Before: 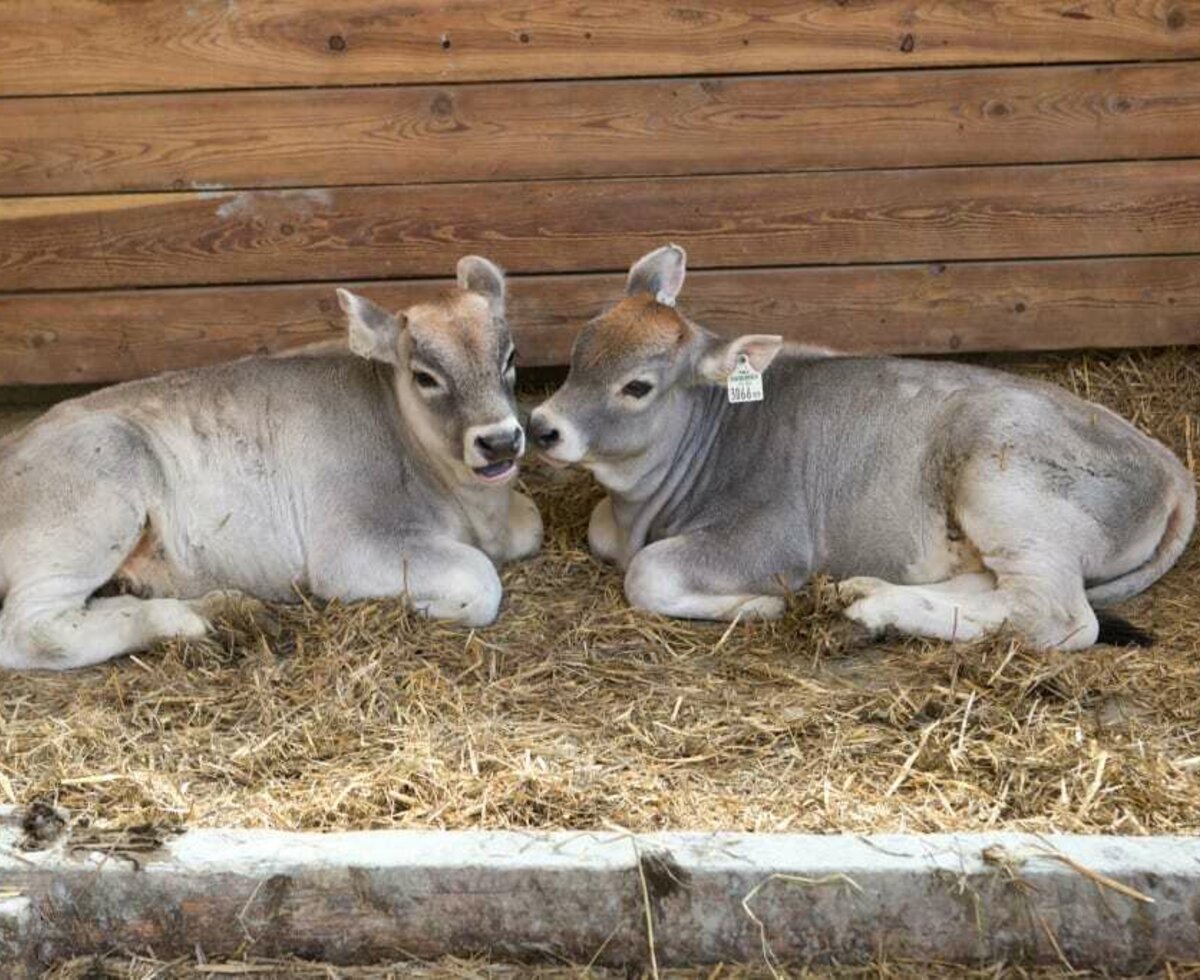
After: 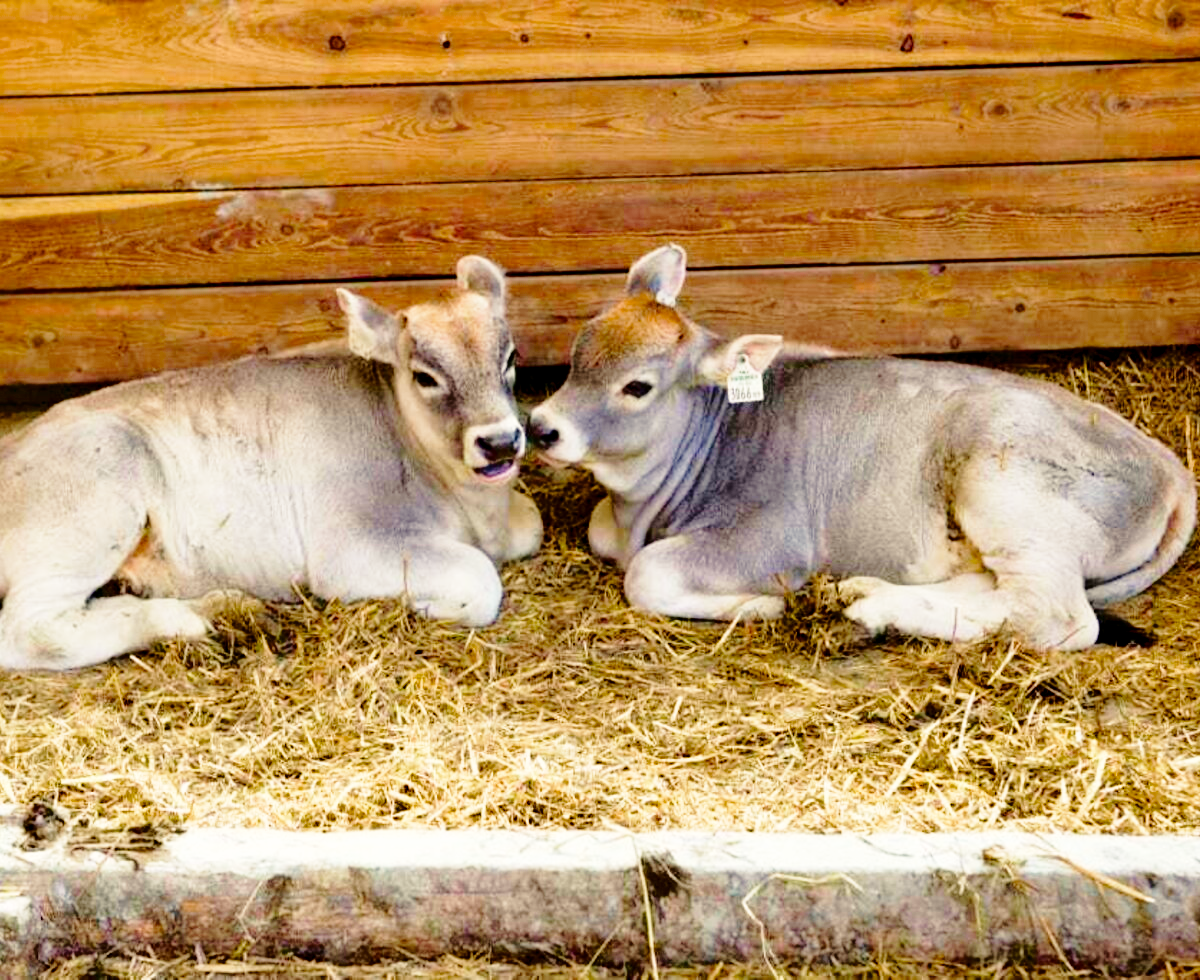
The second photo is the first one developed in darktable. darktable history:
base curve: curves: ch0 [(0, 0) (0.028, 0.03) (0.121, 0.232) (0.46, 0.748) (0.859, 0.968) (1, 1)], preserve colors none
velvia: on, module defaults
fill light: exposure -2 EV, width 8.6
color balance rgb: shadows lift › chroma 3%, shadows lift › hue 280.8°, power › hue 330°, highlights gain › chroma 3%, highlights gain › hue 75.6°, global offset › luminance -1%, perceptual saturation grading › global saturation 20%, perceptual saturation grading › highlights -25%, perceptual saturation grading › shadows 50%, global vibrance 20%
